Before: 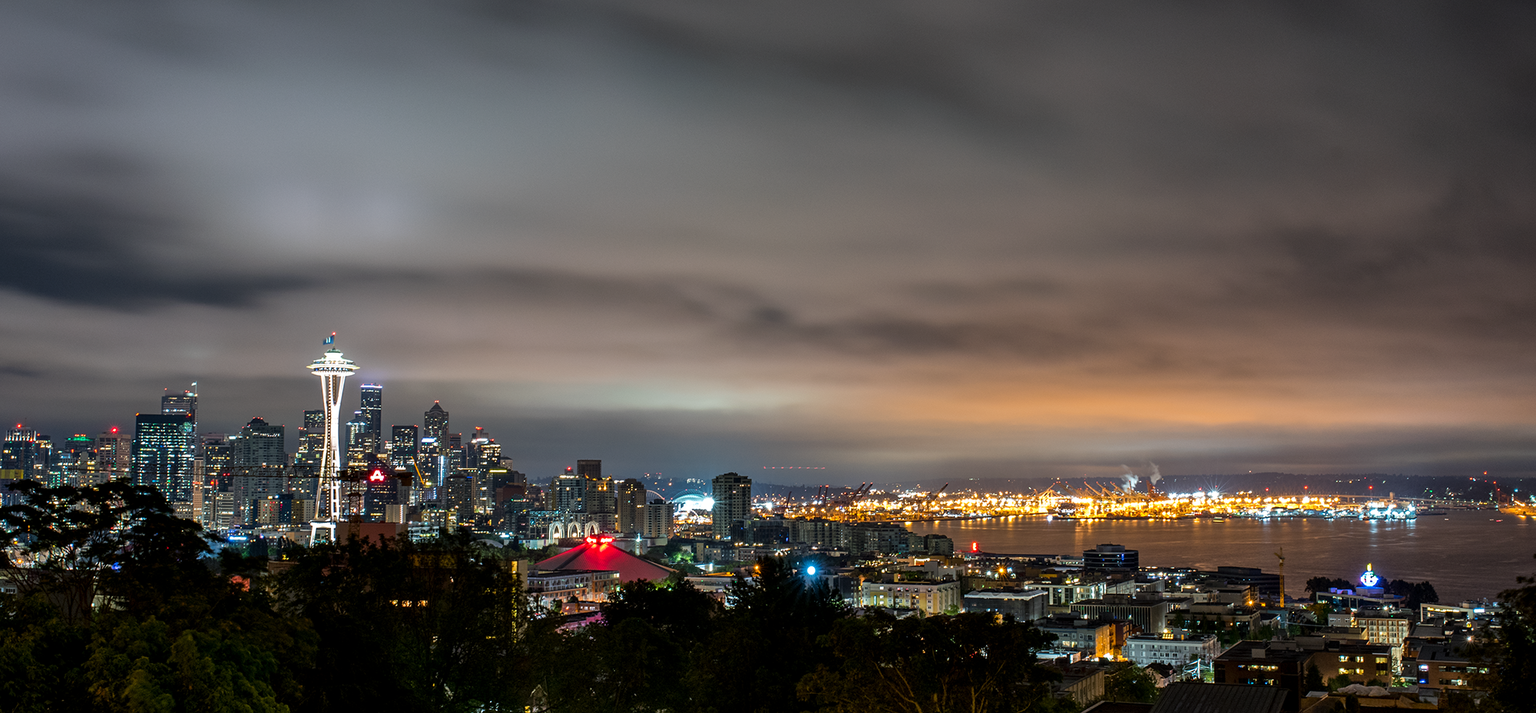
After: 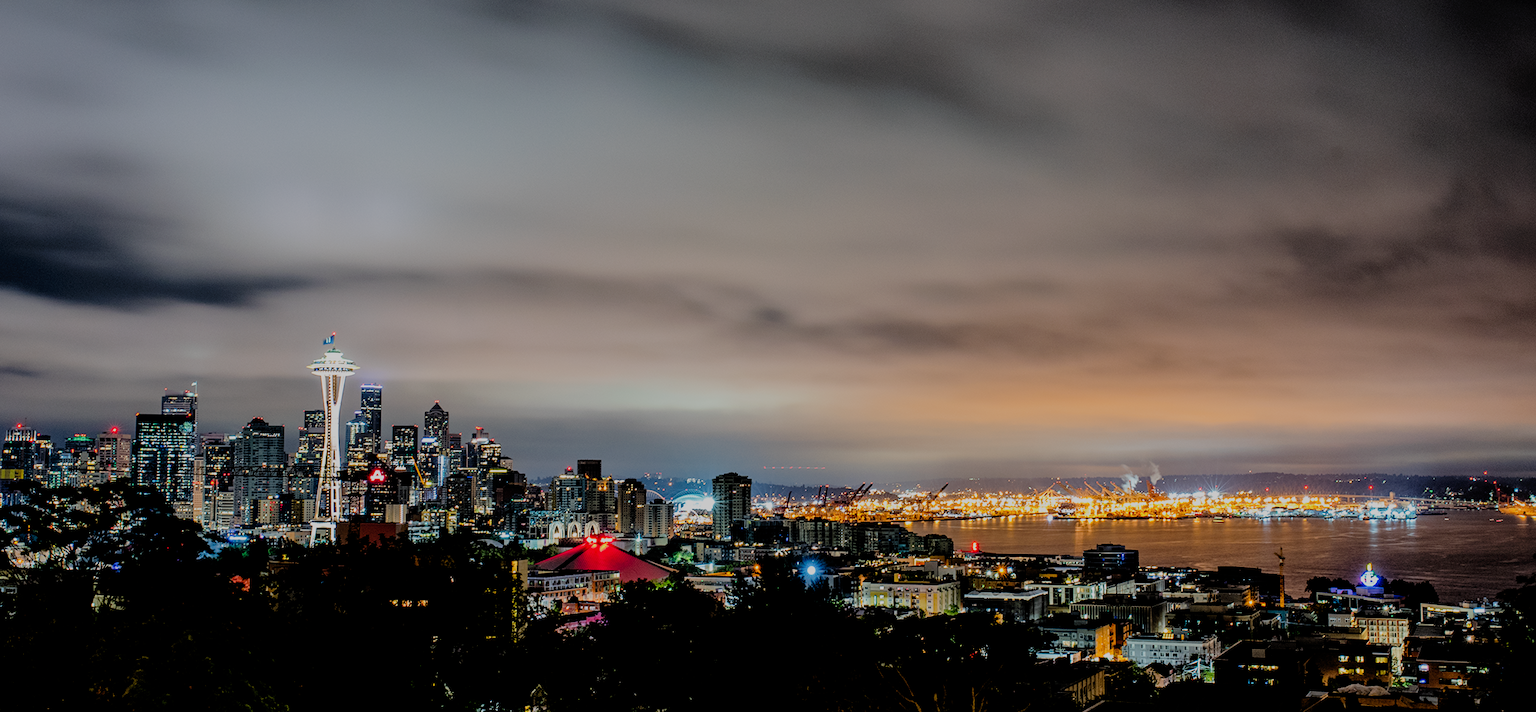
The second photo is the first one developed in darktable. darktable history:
filmic rgb: black relative exposure -4.42 EV, white relative exposure 6.58 EV, hardness 1.85, contrast 0.5
tone curve: curves: ch0 [(0, 0) (0.003, 0) (0.011, 0.002) (0.025, 0.004) (0.044, 0.007) (0.069, 0.015) (0.1, 0.025) (0.136, 0.04) (0.177, 0.09) (0.224, 0.152) (0.277, 0.239) (0.335, 0.335) (0.399, 0.43) (0.468, 0.524) (0.543, 0.621) (0.623, 0.712) (0.709, 0.792) (0.801, 0.871) (0.898, 0.951) (1, 1)], preserve colors none
